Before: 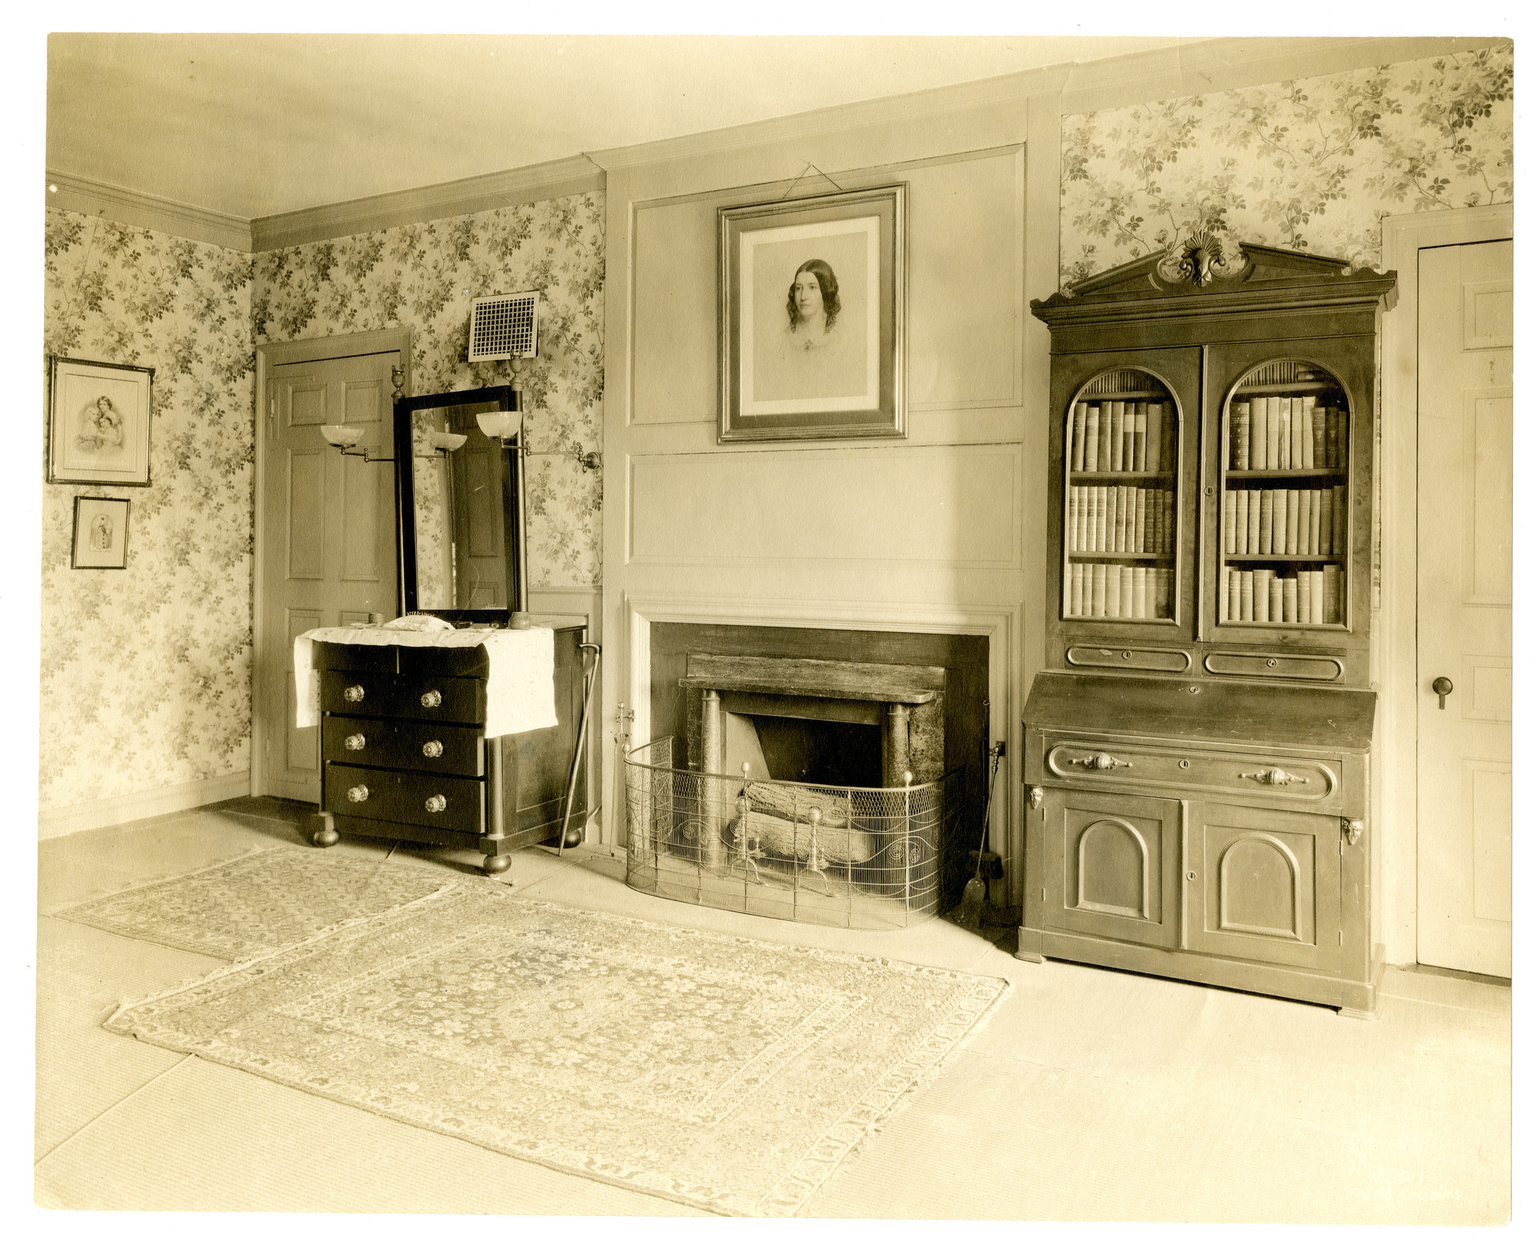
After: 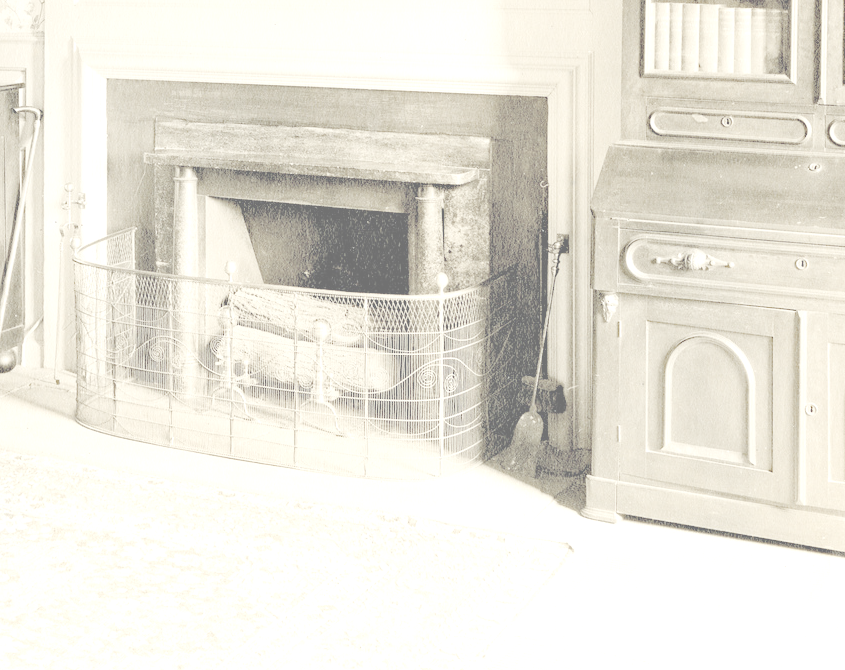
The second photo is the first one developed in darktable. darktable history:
contrast brightness saturation: contrast -0.306, brightness 0.763, saturation -0.799
exposure: exposure 1.498 EV, compensate highlight preservation false
haze removal: compatibility mode true, adaptive false
crop: left 37.043%, top 45.117%, right 20.67%, bottom 13.506%
